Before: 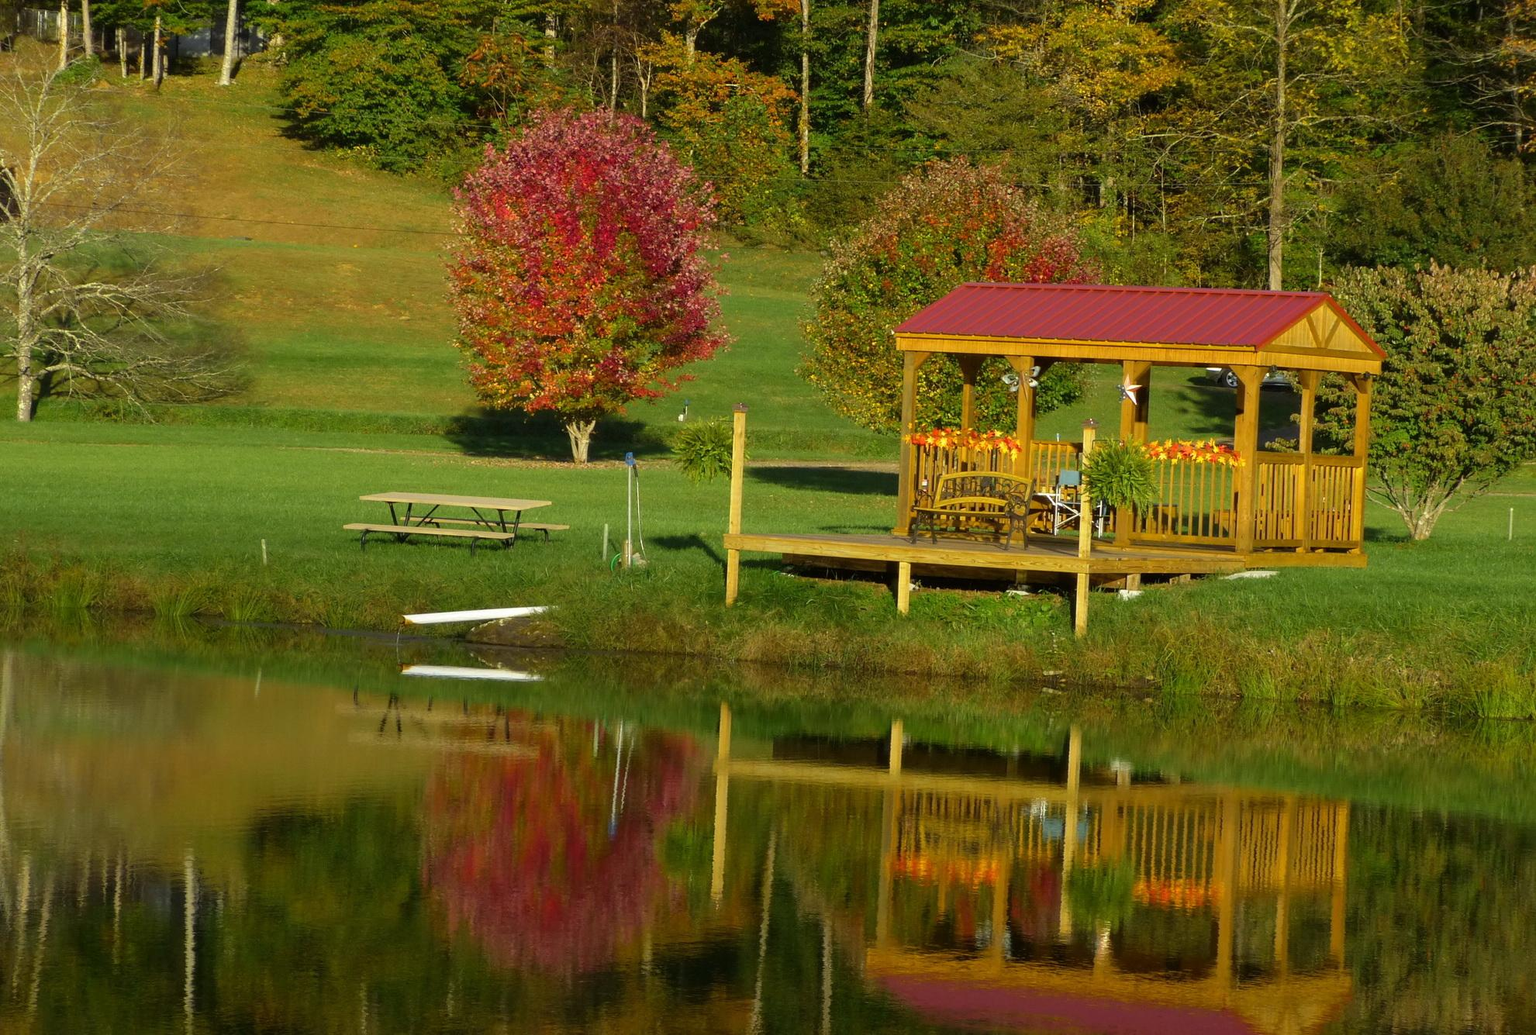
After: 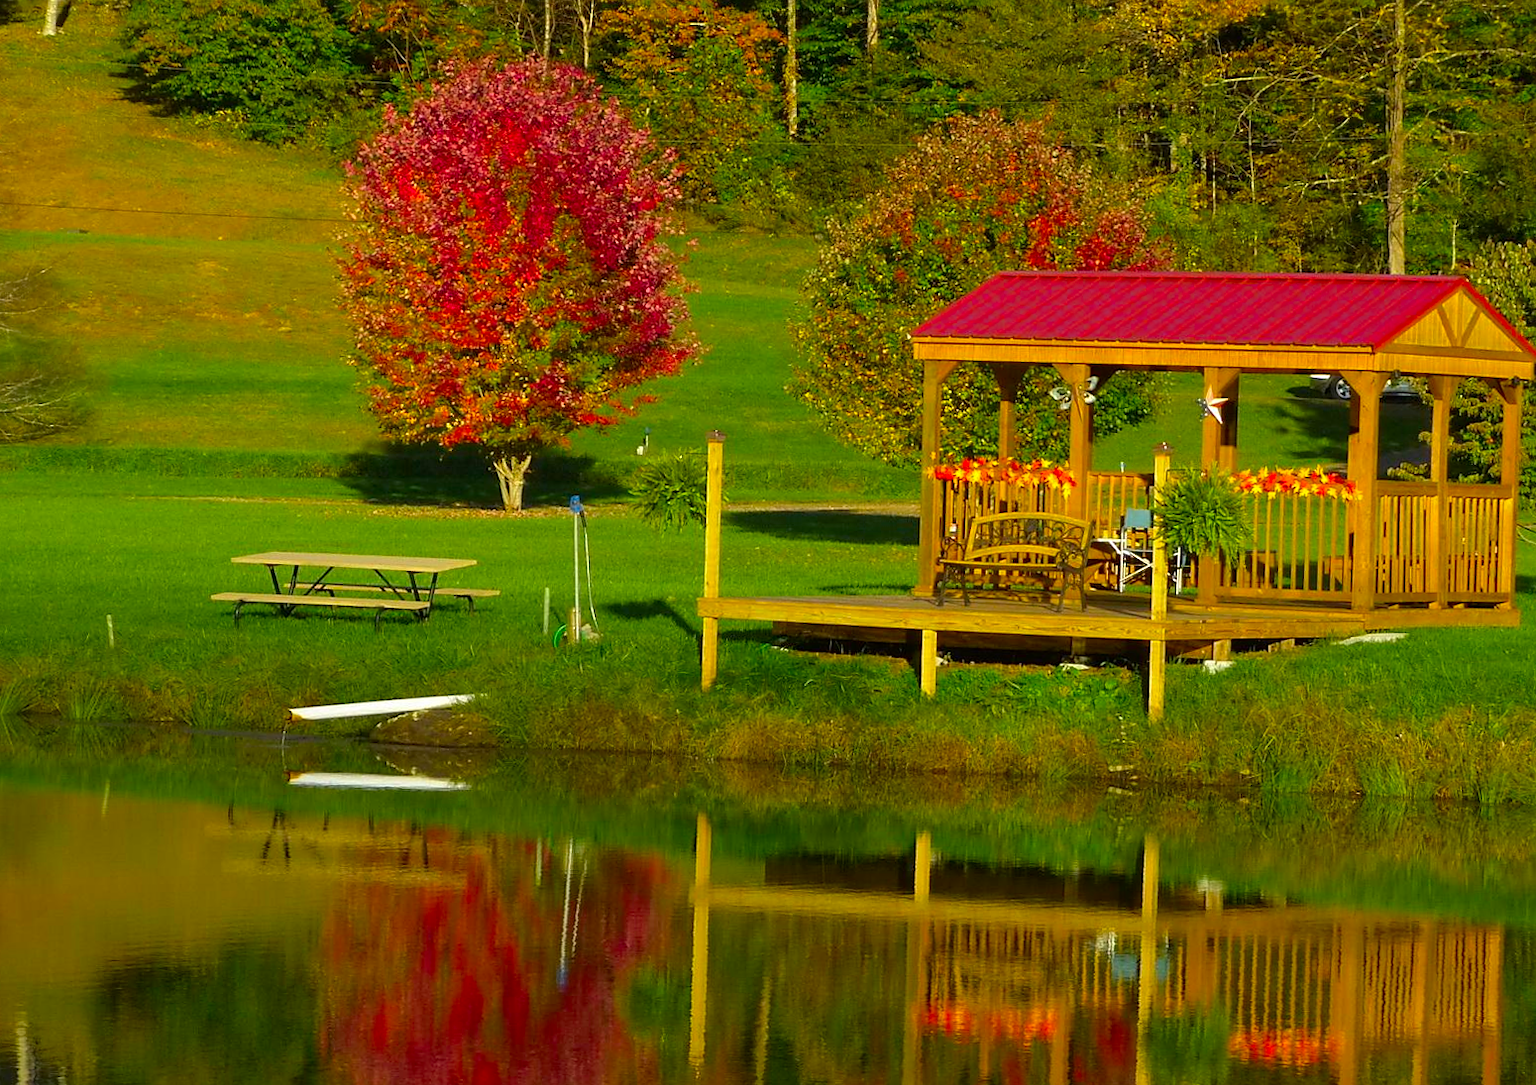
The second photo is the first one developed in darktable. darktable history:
contrast brightness saturation: saturation 0.5
crop: left 11.225%, top 5.381%, right 9.565%, bottom 10.314%
sharpen: radius 1.864, amount 0.398, threshold 1.271
rotate and perspective: rotation -1°, crop left 0.011, crop right 0.989, crop top 0.025, crop bottom 0.975
